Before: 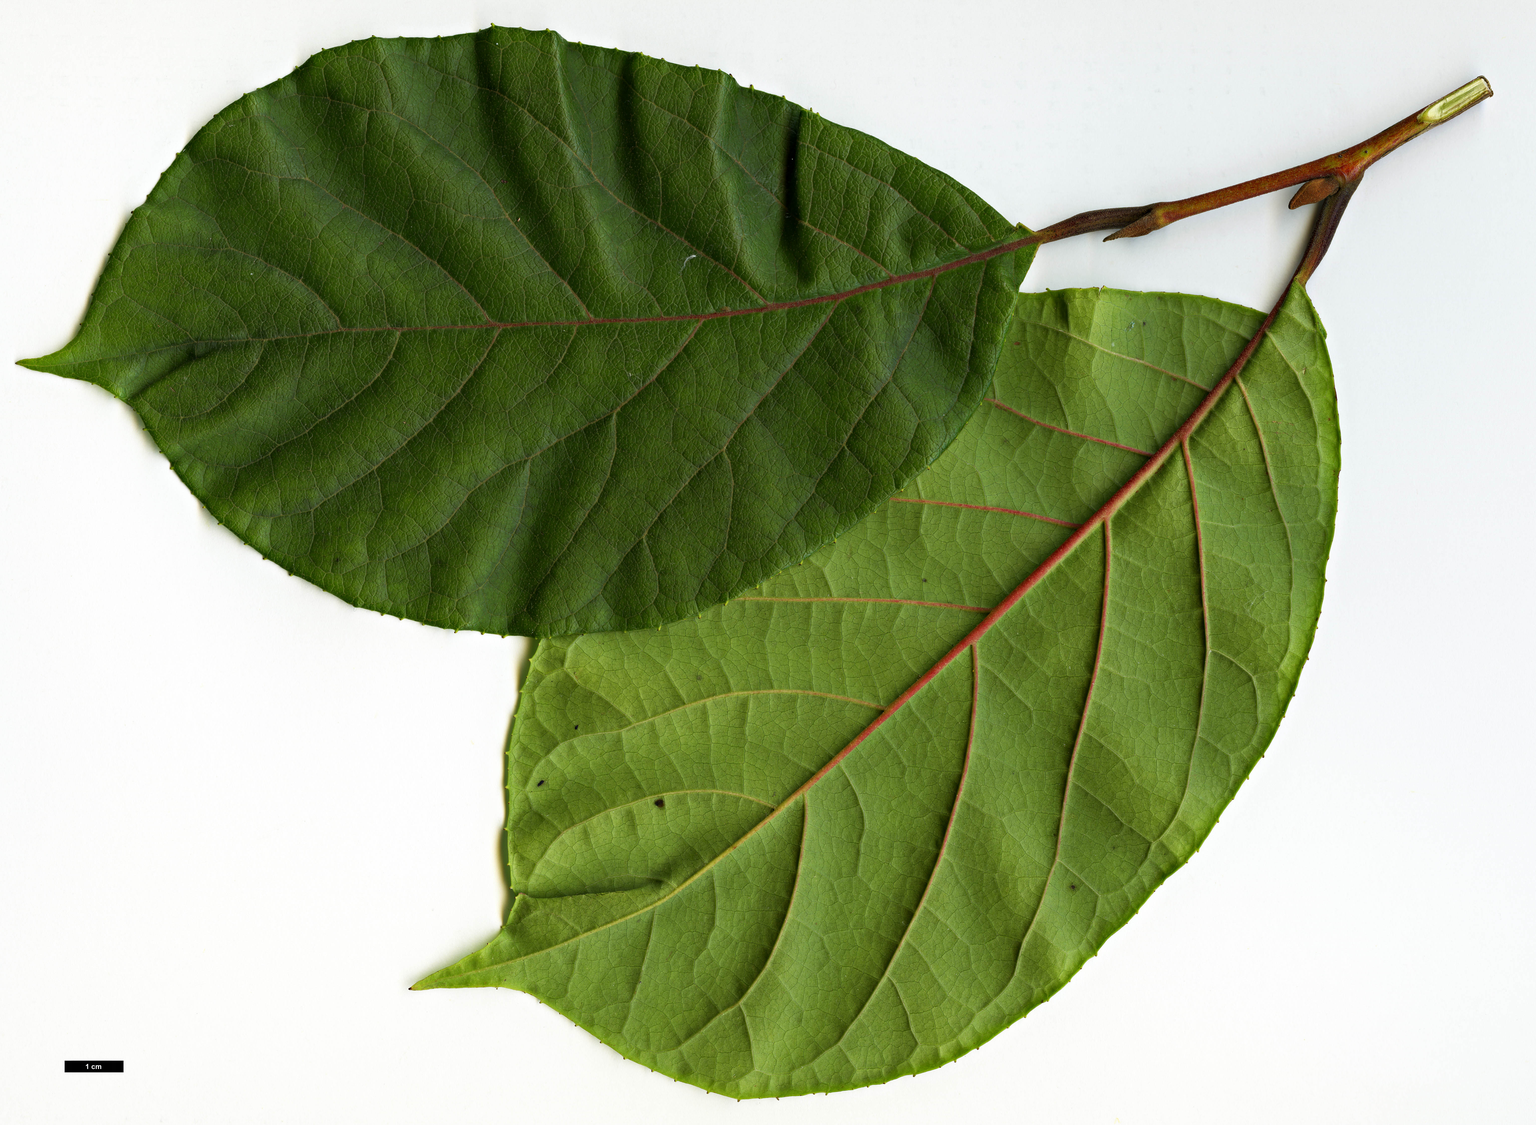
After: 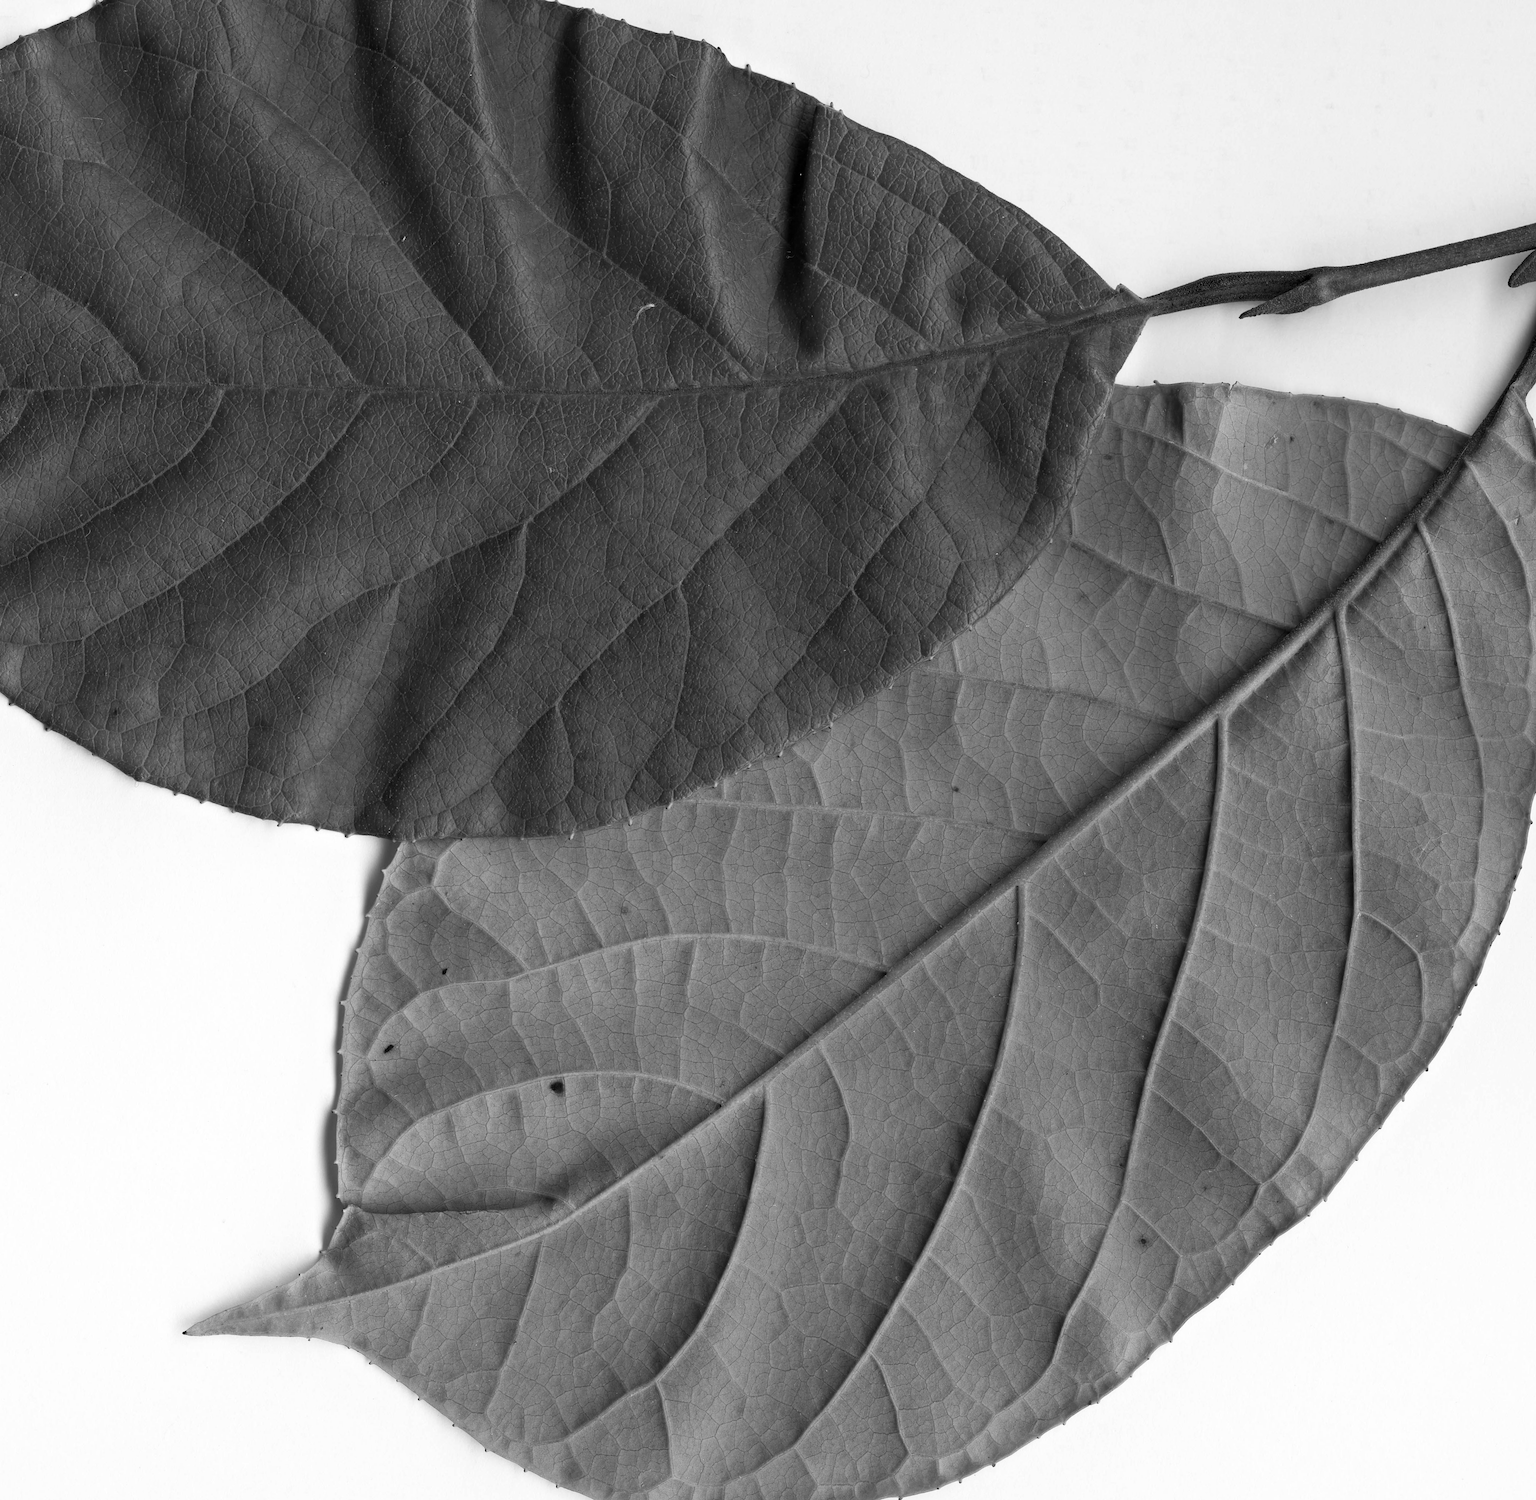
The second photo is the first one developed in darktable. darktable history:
monochrome: on, module defaults
crop and rotate: angle -3.27°, left 14.277%, top 0.028%, right 10.766%, bottom 0.028%
tone equalizer: on, module defaults
